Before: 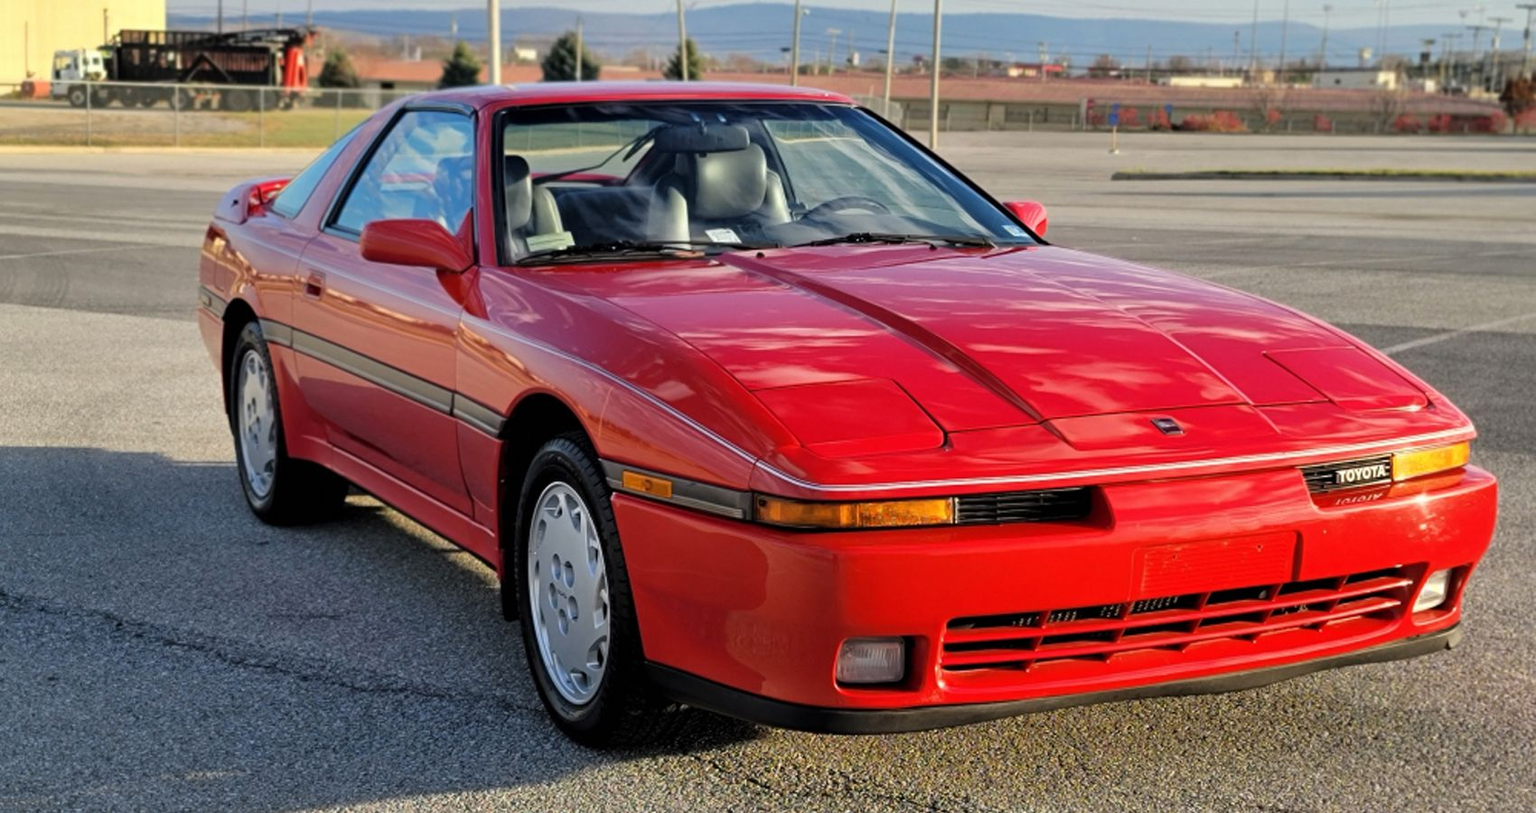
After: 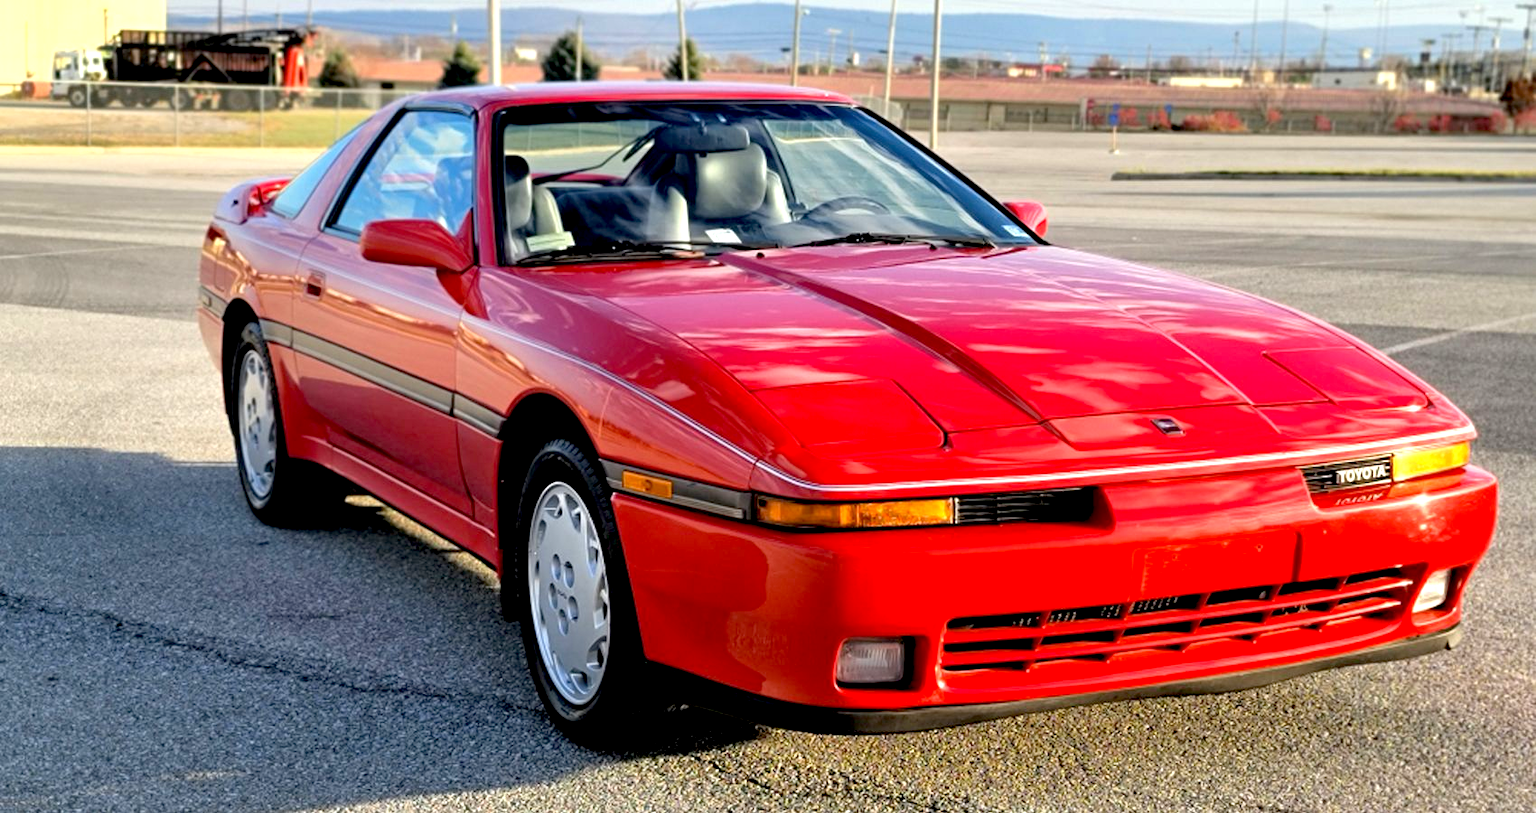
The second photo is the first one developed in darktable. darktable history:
exposure: black level correction 0.012, exposure 0.702 EV, compensate highlight preservation false
